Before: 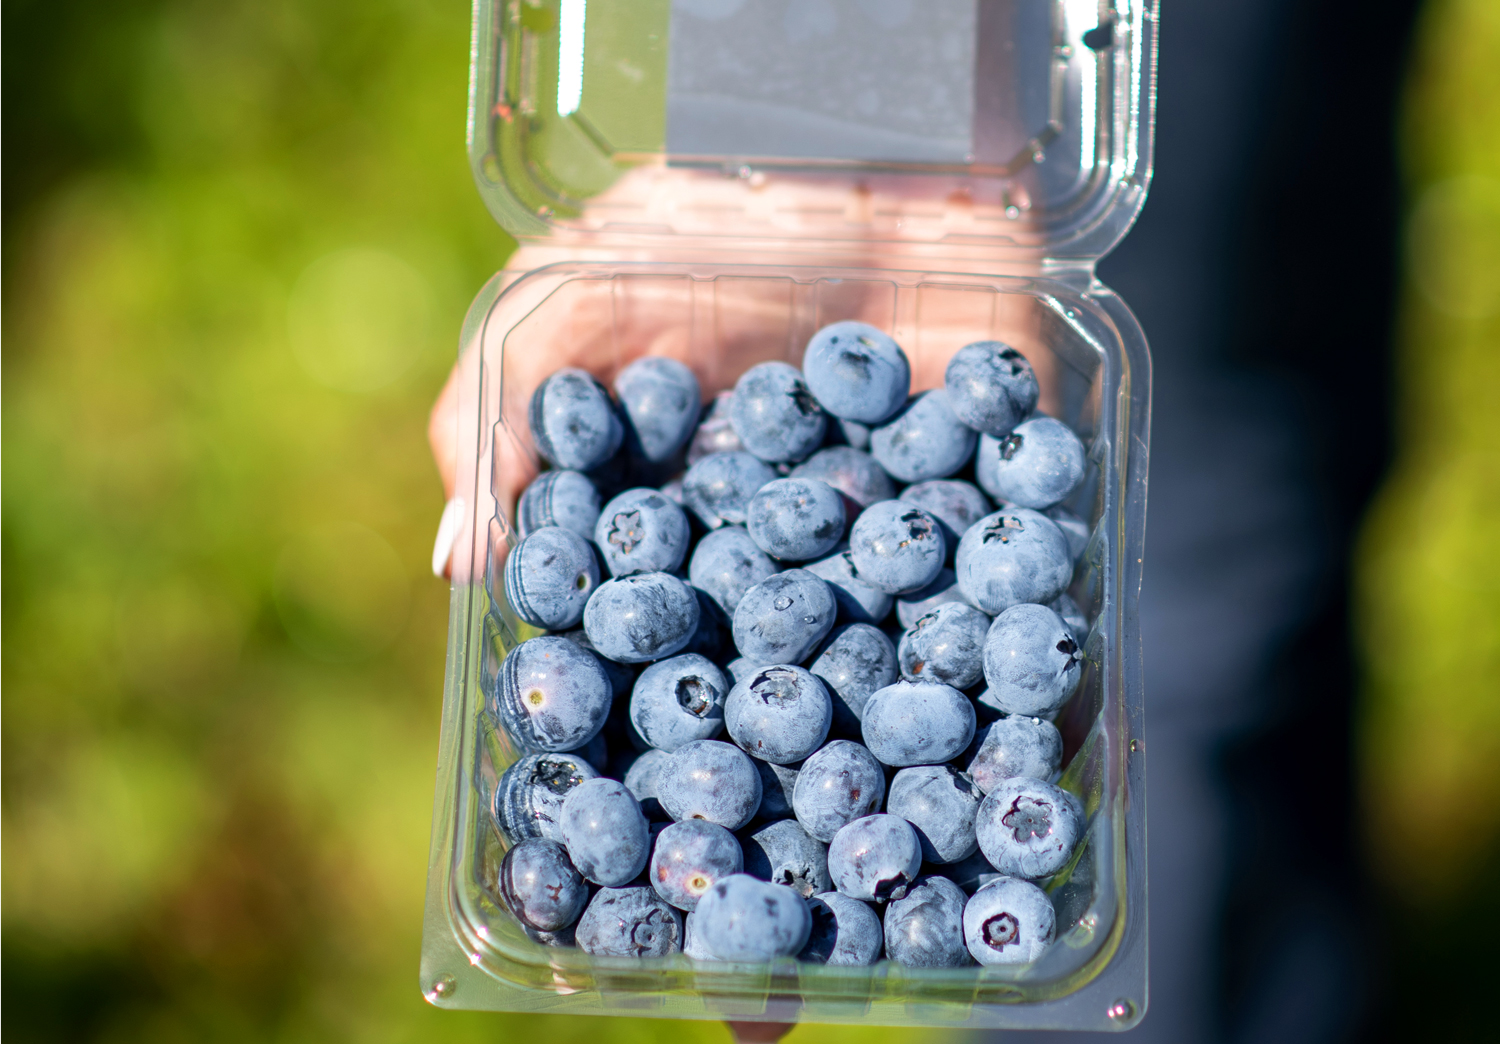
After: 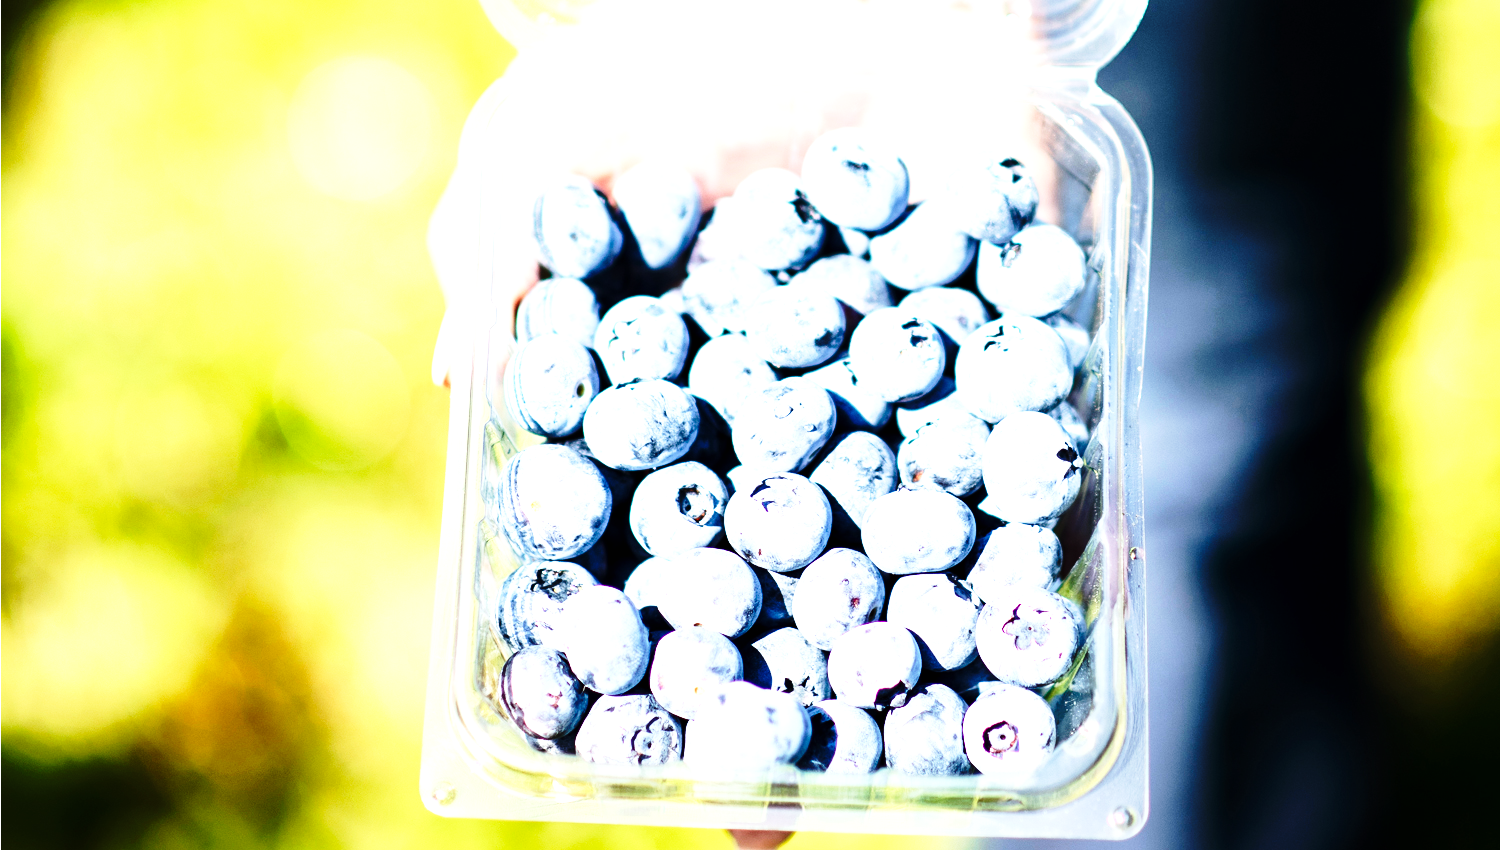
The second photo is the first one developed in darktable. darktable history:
tone equalizer: -8 EV -1.08 EV, -7 EV -1.01 EV, -6 EV -0.867 EV, -5 EV -0.578 EV, -3 EV 0.578 EV, -2 EV 0.867 EV, -1 EV 1.01 EV, +0 EV 1.08 EV, edges refinement/feathering 500, mask exposure compensation -1.57 EV, preserve details no
exposure: black level correction 0, exposure 1 EV, compensate highlight preservation false
base curve: curves: ch0 [(0, 0) (0.04, 0.03) (0.133, 0.232) (0.448, 0.748) (0.843, 0.968) (1, 1)], preserve colors none
crop and rotate: top 18.507%
